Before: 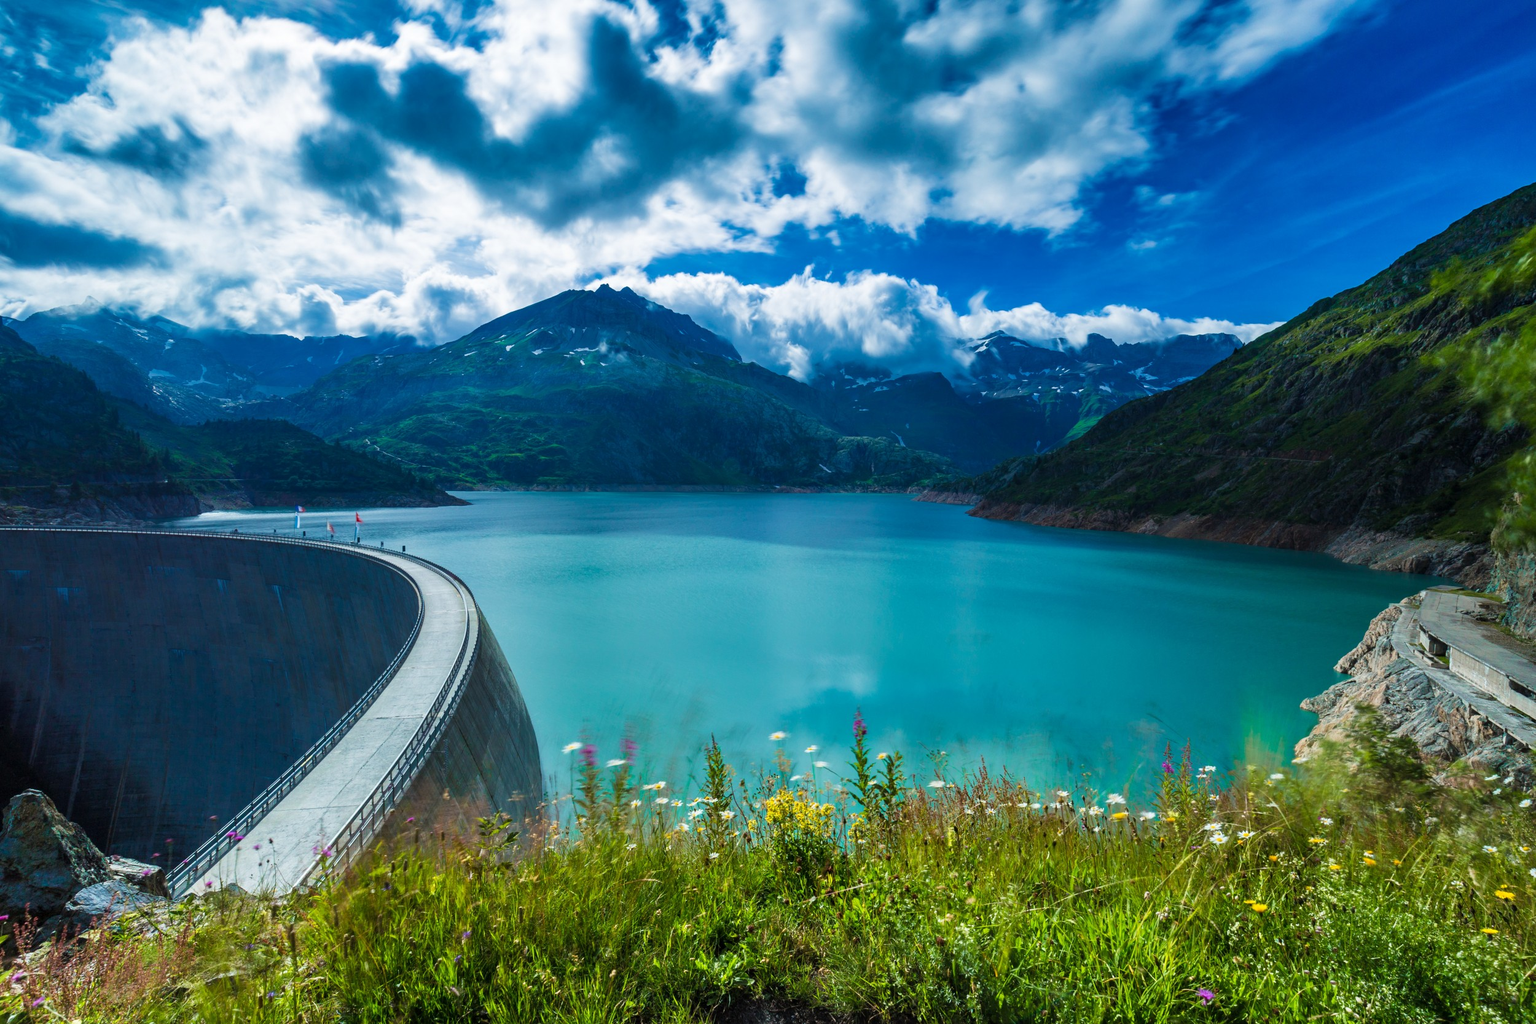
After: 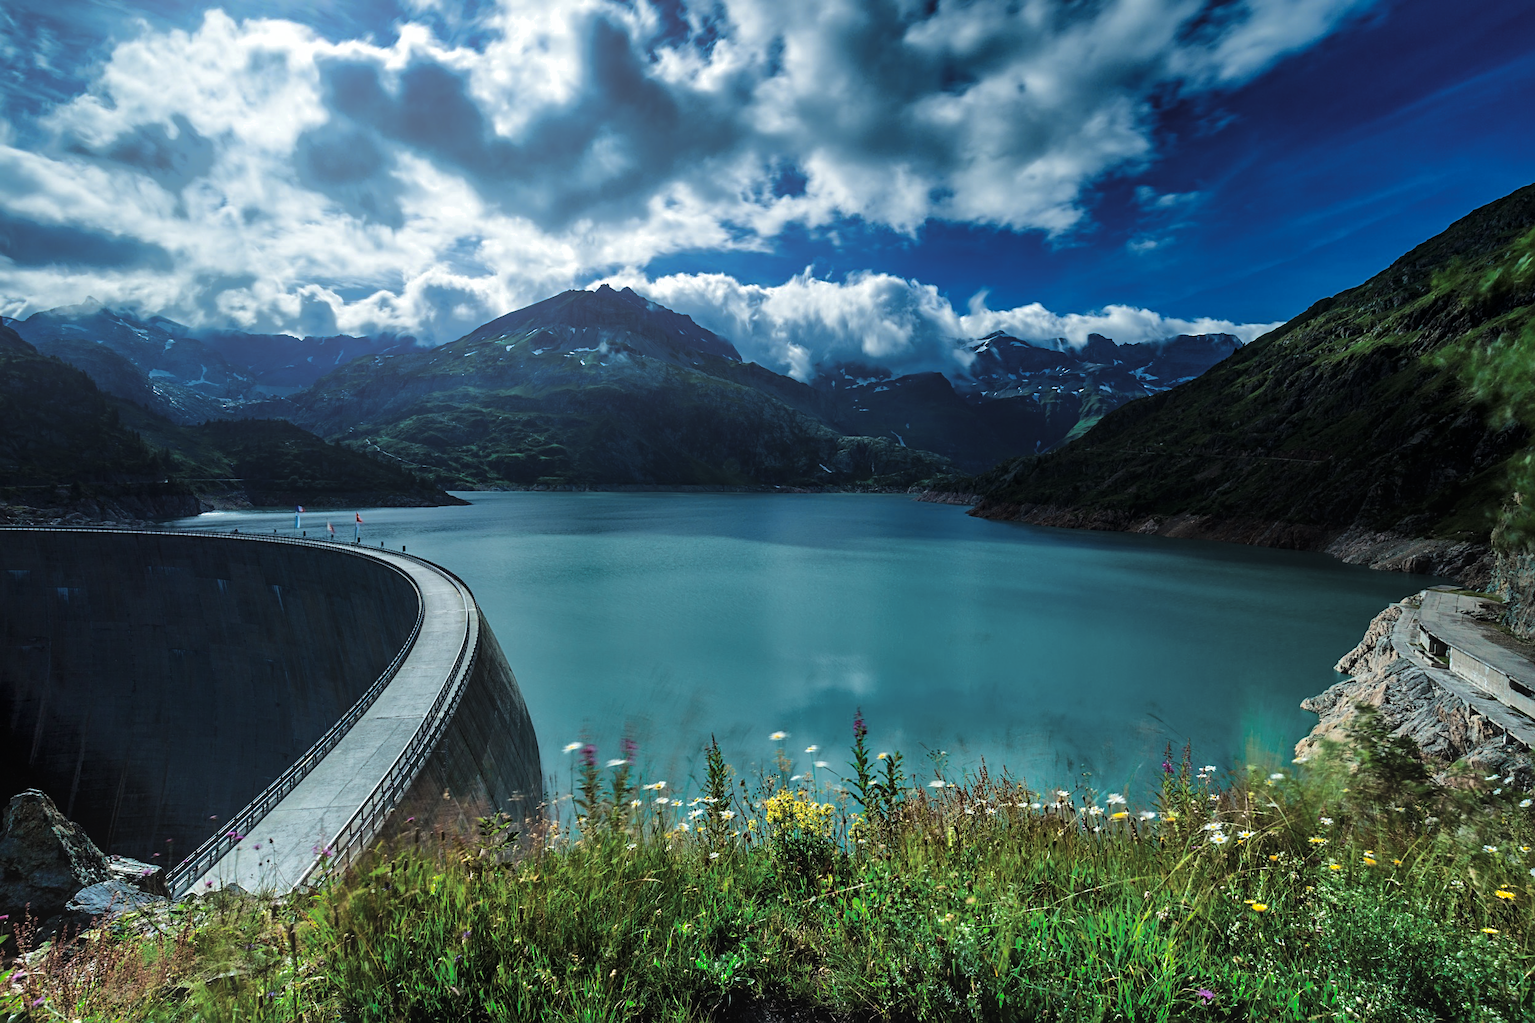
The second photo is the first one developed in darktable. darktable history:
shadows and highlights: shadows 25, highlights -70
exposure: compensate highlight preservation false
color zones: curves: ch0 [(0, 0.5) (0.125, 0.4) (0.25, 0.5) (0.375, 0.4) (0.5, 0.4) (0.625, 0.35) (0.75, 0.35) (0.875, 0.5)]; ch1 [(0, 0.35) (0.125, 0.45) (0.25, 0.35) (0.375, 0.35) (0.5, 0.35) (0.625, 0.35) (0.75, 0.45) (0.875, 0.35)]; ch2 [(0, 0.6) (0.125, 0.5) (0.25, 0.5) (0.375, 0.6) (0.5, 0.6) (0.625, 0.5) (0.75, 0.5) (0.875, 0.5)]
contrast equalizer: octaves 7, y [[0.6 ×6], [0.55 ×6], [0 ×6], [0 ×6], [0 ×6]], mix 0.29
white balance: red 0.978, blue 0.999
sharpen: radius 2.529, amount 0.323
bloom: size 40%
tone curve: curves: ch0 [(0, 0) (0.042, 0.01) (0.223, 0.123) (0.59, 0.574) (0.802, 0.868) (1, 1)], color space Lab, linked channels, preserve colors none
